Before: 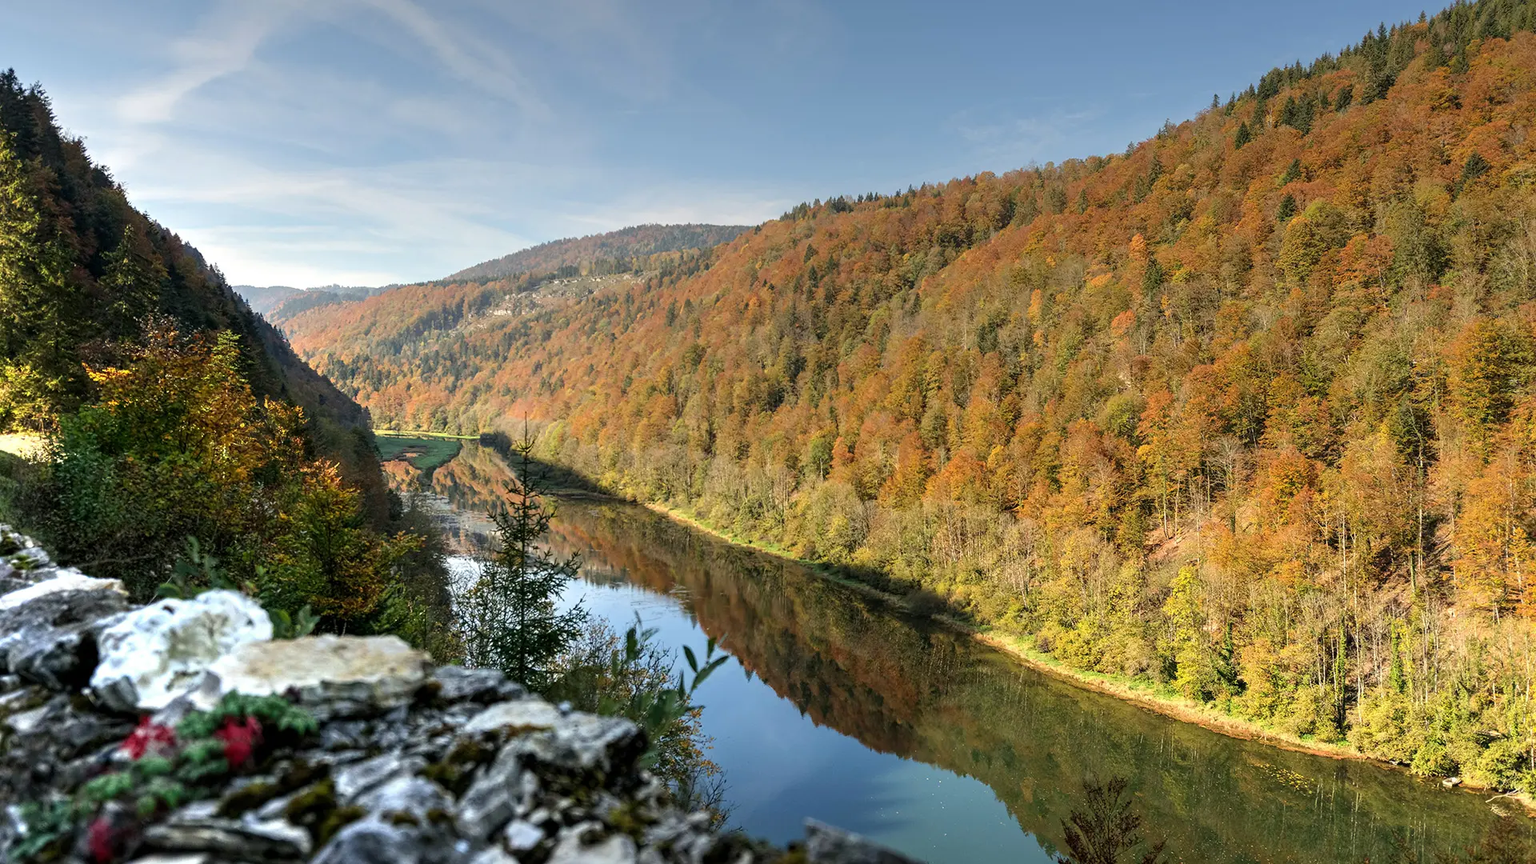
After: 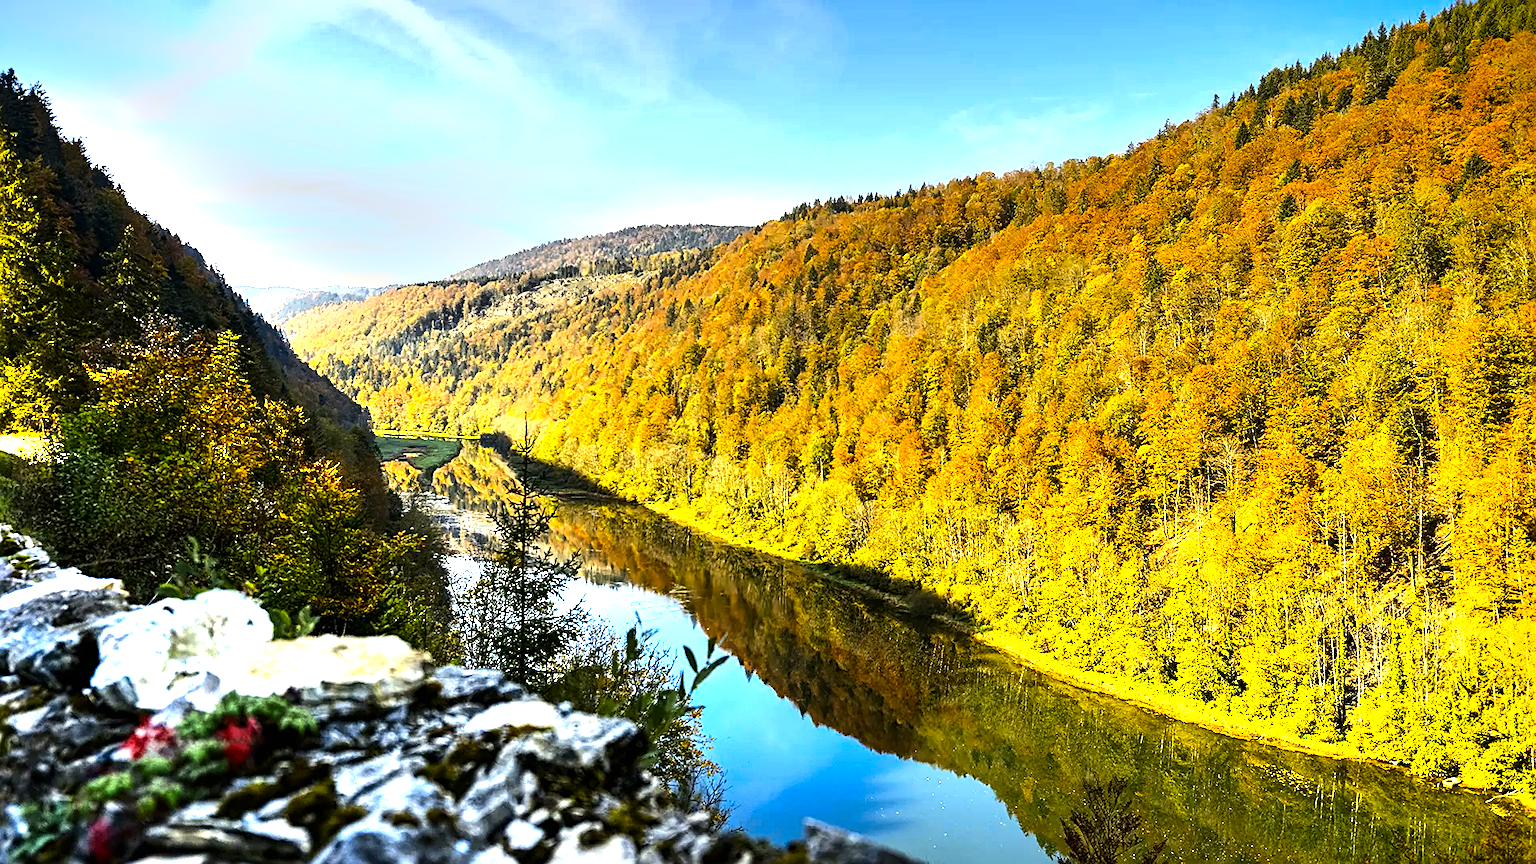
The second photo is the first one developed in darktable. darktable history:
color contrast: green-magenta contrast 1.12, blue-yellow contrast 1.95, unbound 0
sharpen: on, module defaults
tone equalizer: -8 EV -1.08 EV, -7 EV -1.01 EV, -6 EV -0.867 EV, -5 EV -0.578 EV, -3 EV 0.578 EV, -2 EV 0.867 EV, -1 EV 1.01 EV, +0 EV 1.08 EV, edges refinement/feathering 500, mask exposure compensation -1.57 EV, preserve details no
shadows and highlights: highlights color adjustment 0%, soften with gaussian
exposure: black level correction 0, exposure 0.5 EV, compensate highlight preservation false
contrast brightness saturation: saturation -0.05
vignetting: fall-off start 88.53%, fall-off radius 44.2%, saturation 0.376, width/height ratio 1.161
